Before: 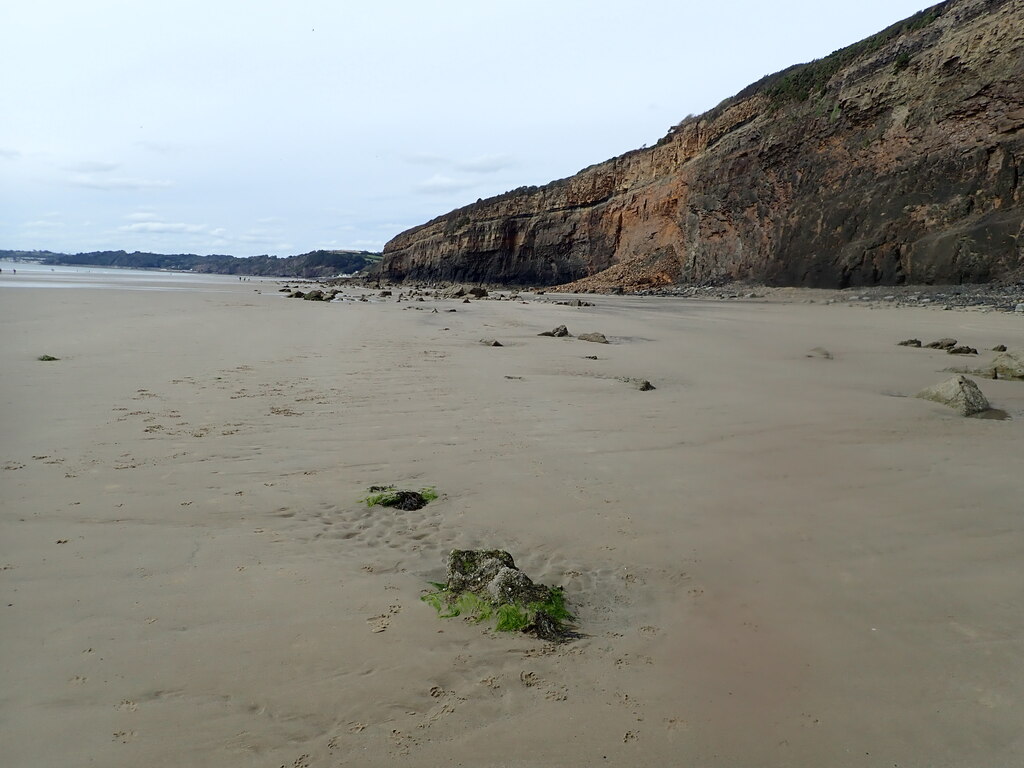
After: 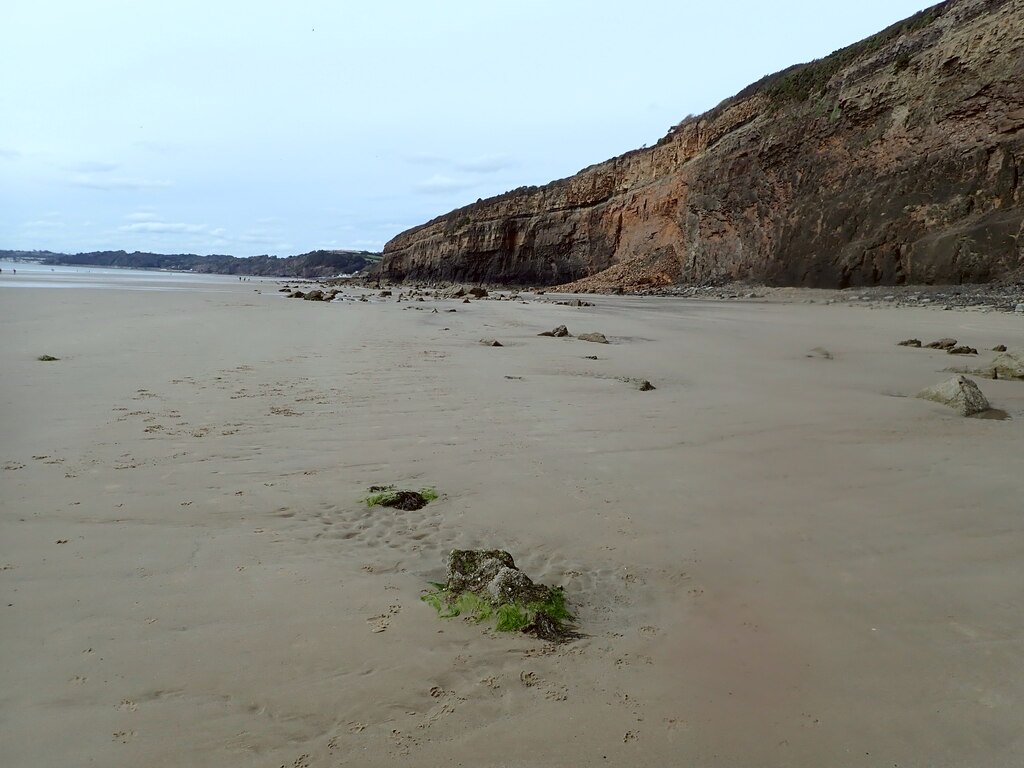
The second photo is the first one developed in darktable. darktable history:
color correction: highlights a* -3.12, highlights b* -6.26, shadows a* 3.08, shadows b* 5.16
